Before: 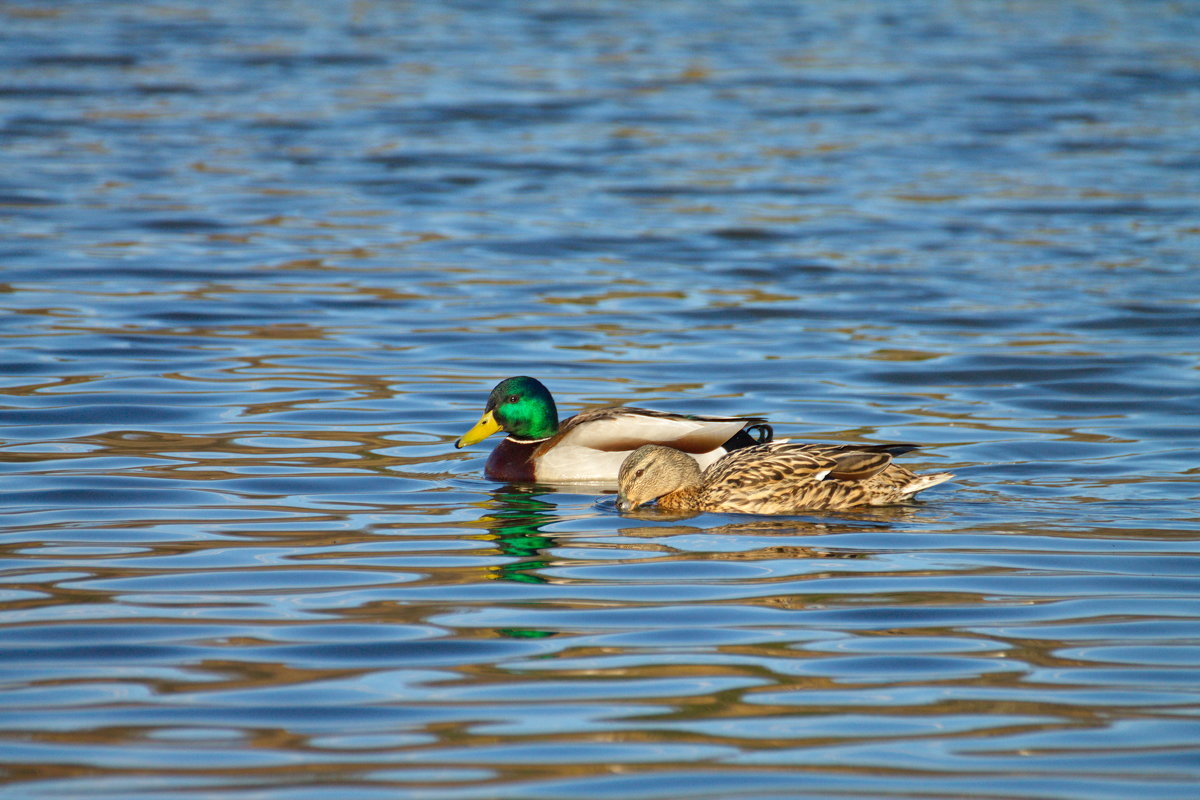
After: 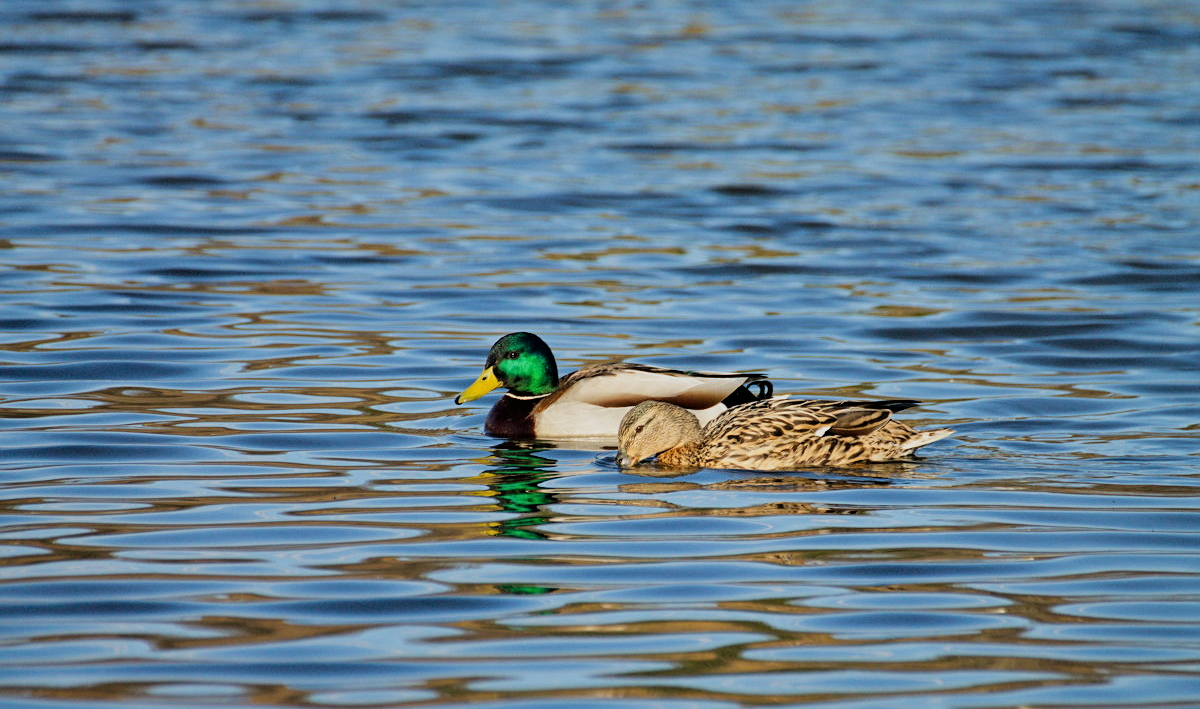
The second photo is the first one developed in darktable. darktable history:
sharpen: amount 0.204
filmic rgb: black relative exposure -5.13 EV, white relative exposure 3.99 EV, hardness 2.89, contrast 1.189, highlights saturation mix -31.34%, iterations of high-quality reconstruction 0
crop and rotate: top 5.541%, bottom 5.823%
